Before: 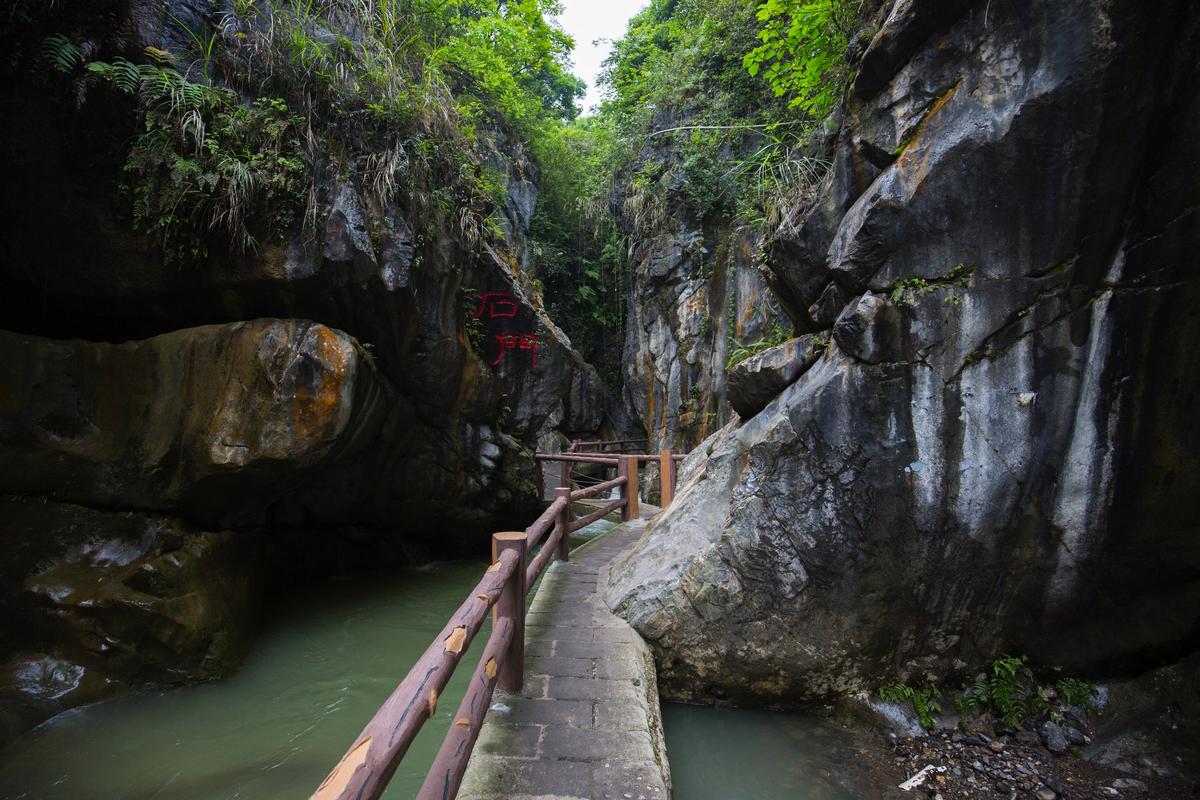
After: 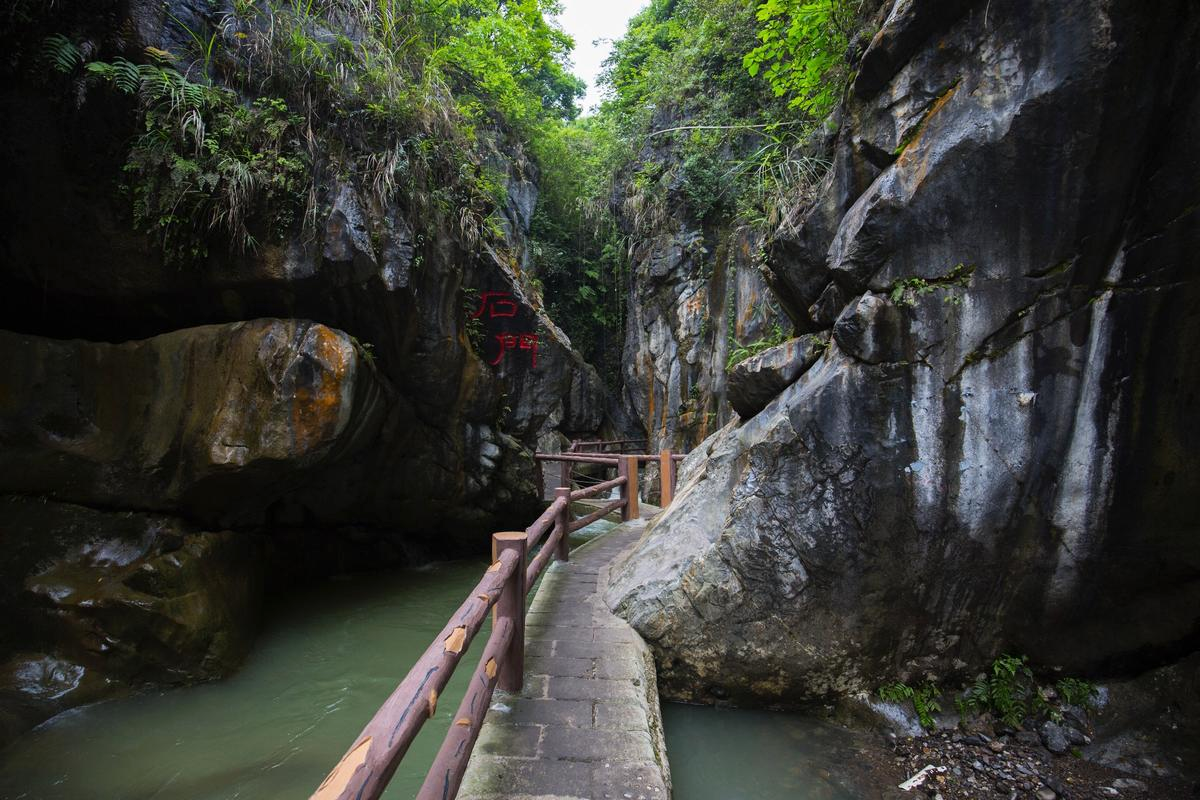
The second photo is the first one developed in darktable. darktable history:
base curve: curves: ch0 [(0, 0) (0.472, 0.508) (1, 1)]
